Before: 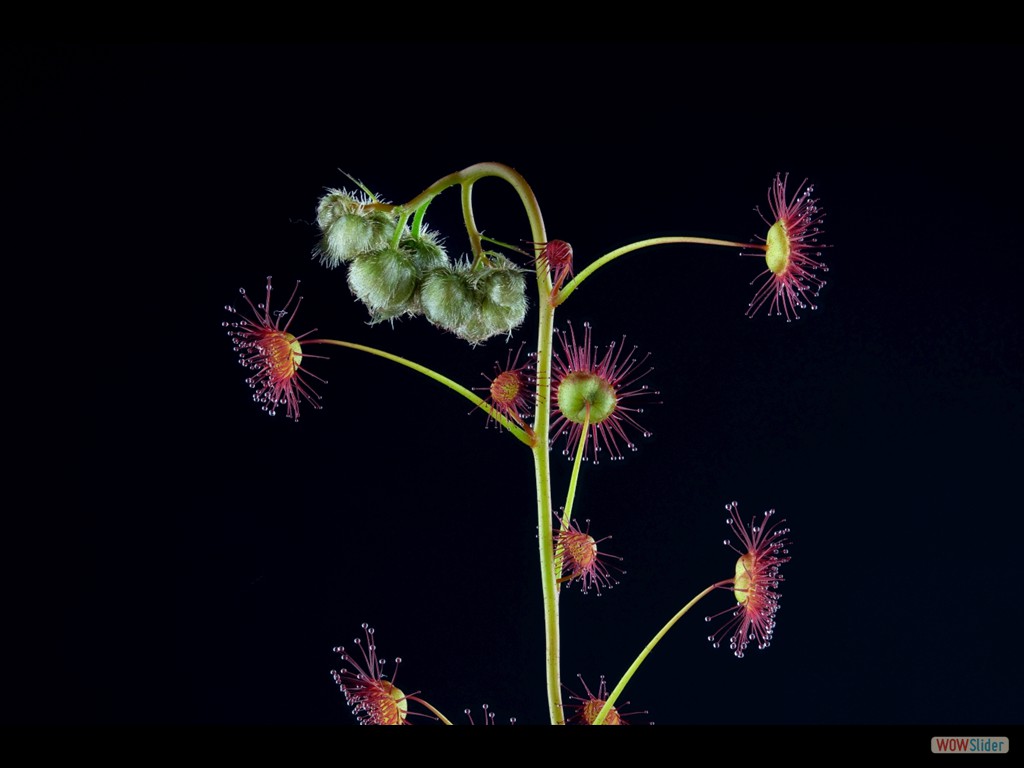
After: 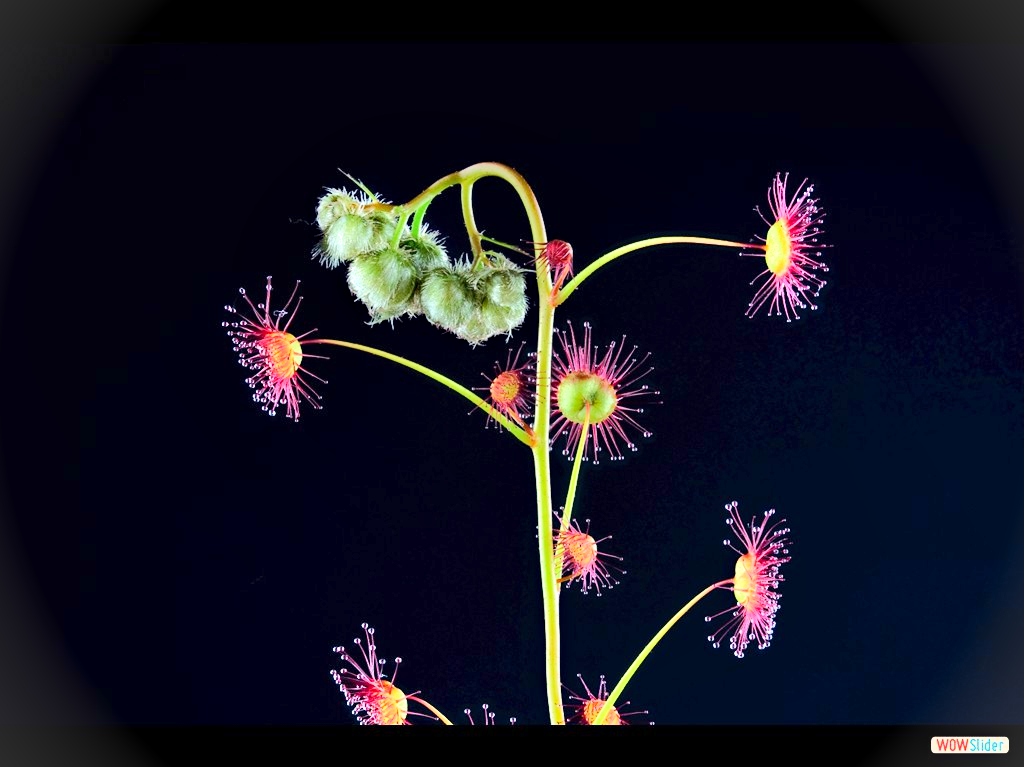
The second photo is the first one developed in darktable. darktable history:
exposure: exposure 0.6 EV, compensate highlight preservation false
haze removal: compatibility mode true, adaptive false
shadows and highlights: soften with gaussian
tone equalizer: on, module defaults
vignetting: fall-off start 100%, brightness 0.05, saturation 0
crop: bottom 0.071%
